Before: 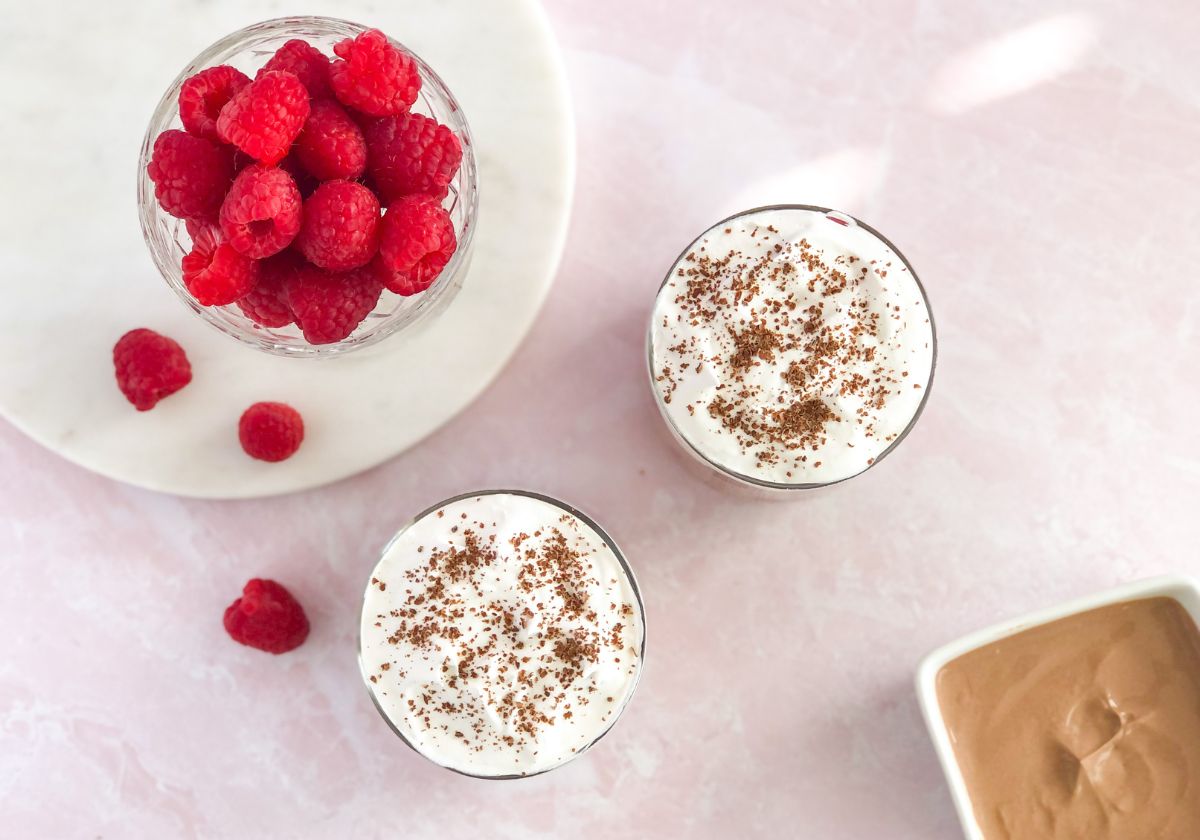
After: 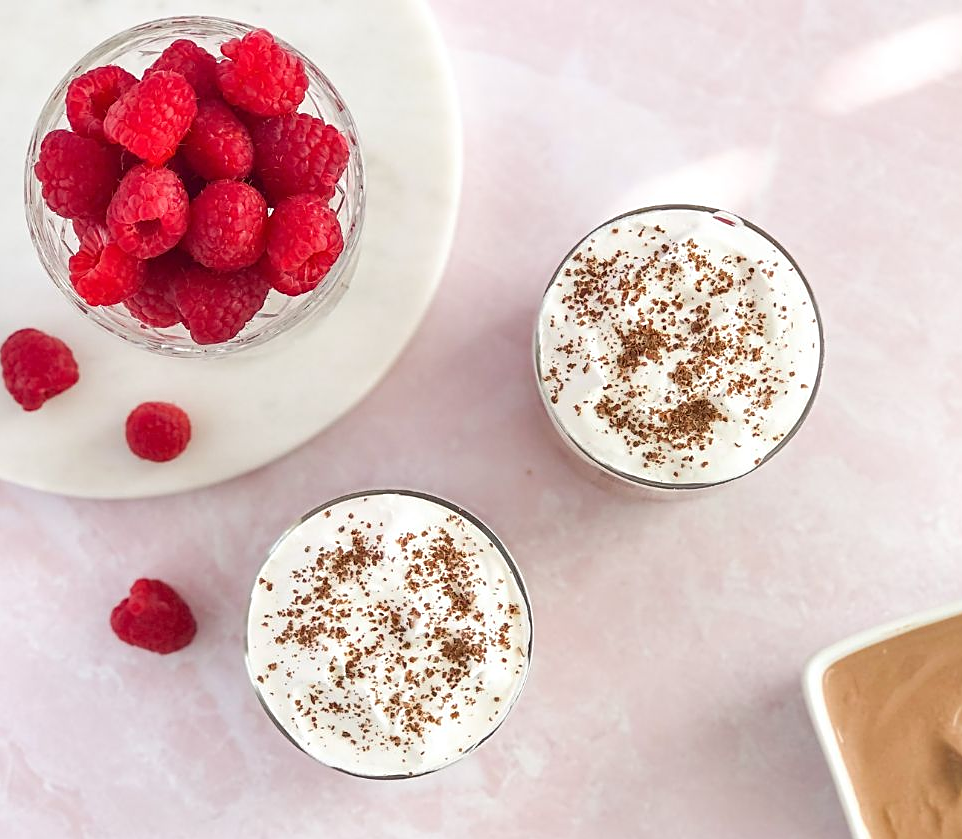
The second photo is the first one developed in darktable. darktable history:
crop and rotate: left 9.481%, right 10.289%
sharpen: on, module defaults
